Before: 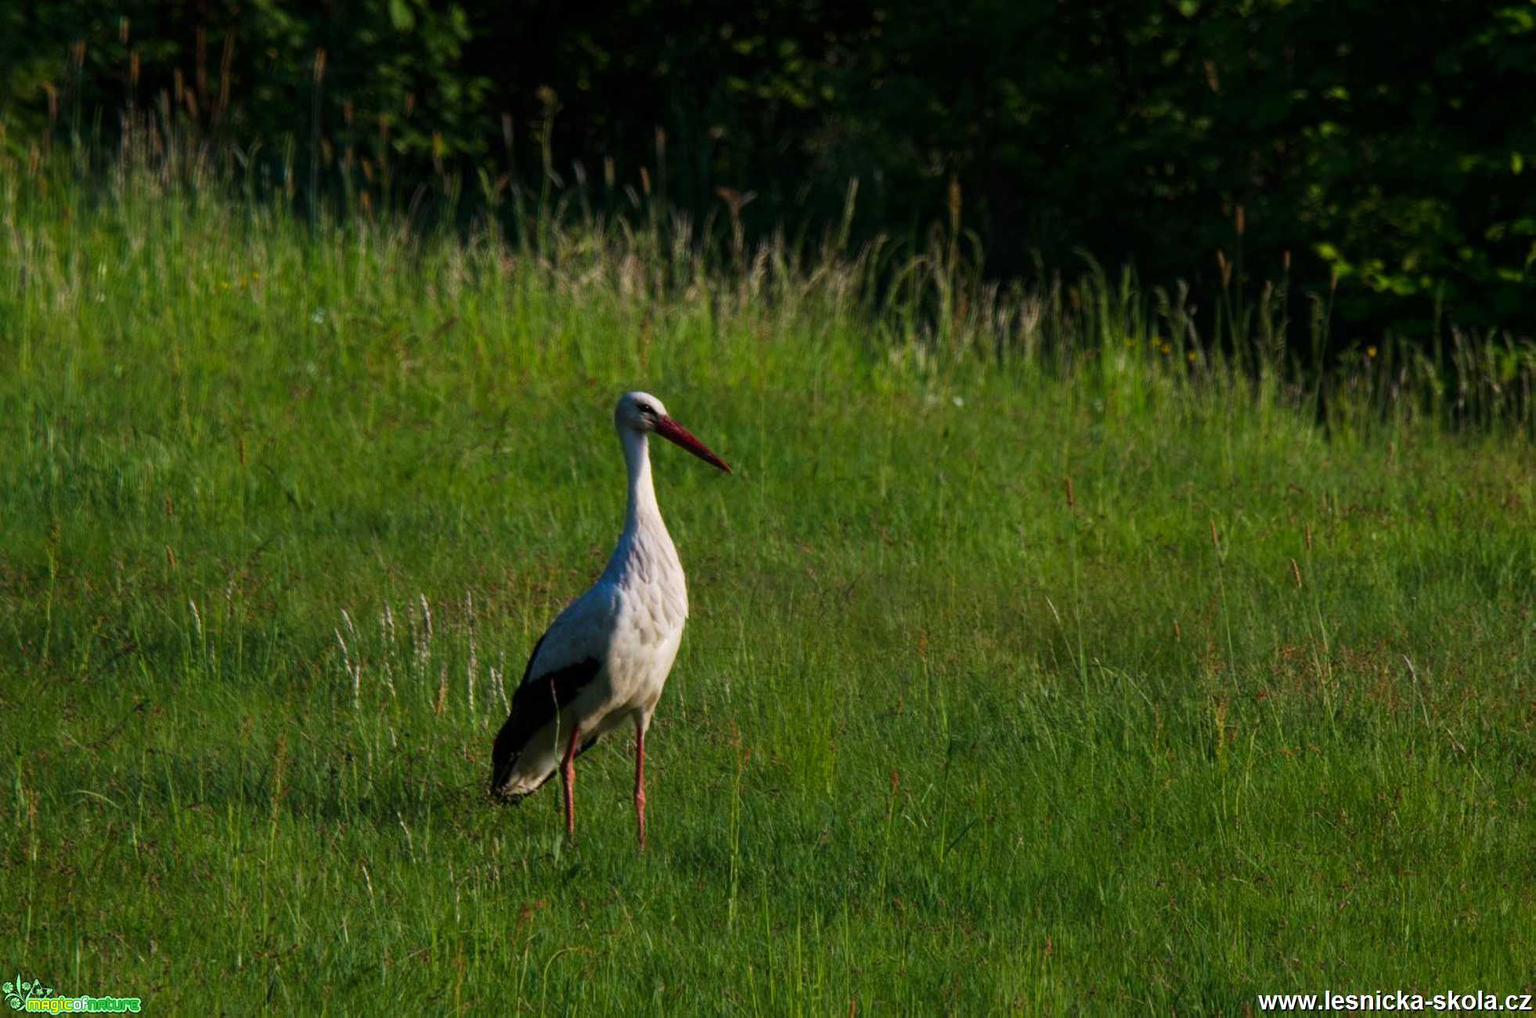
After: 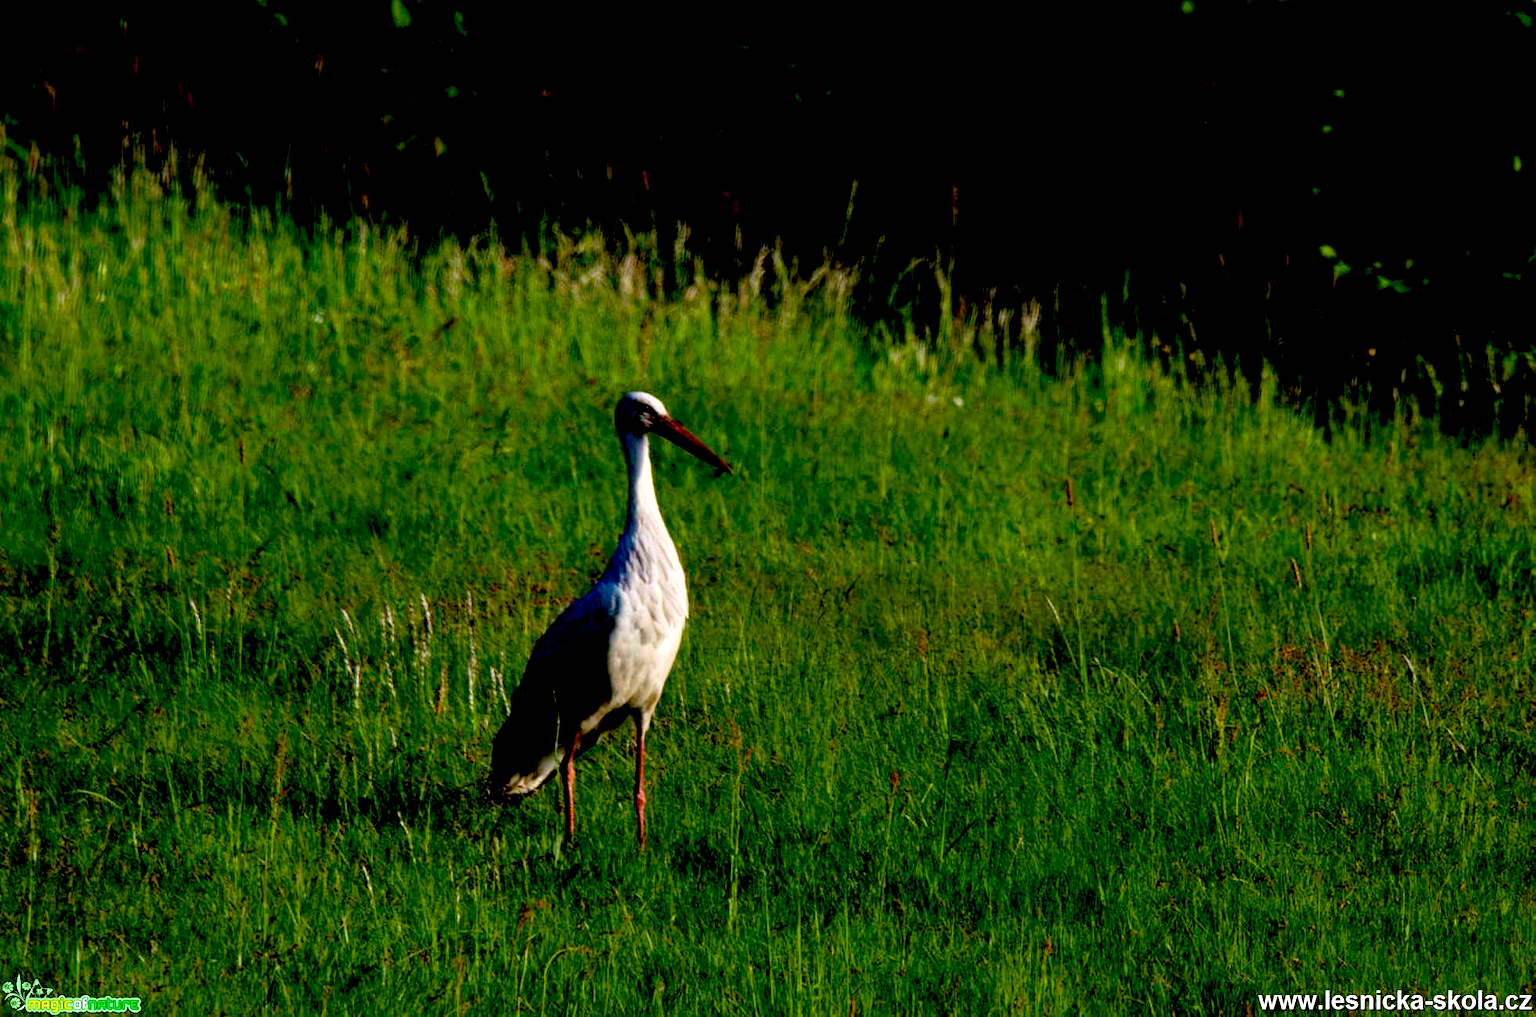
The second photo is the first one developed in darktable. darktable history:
exposure: black level correction 0.042, exposure 0.498 EV, compensate highlight preservation false
